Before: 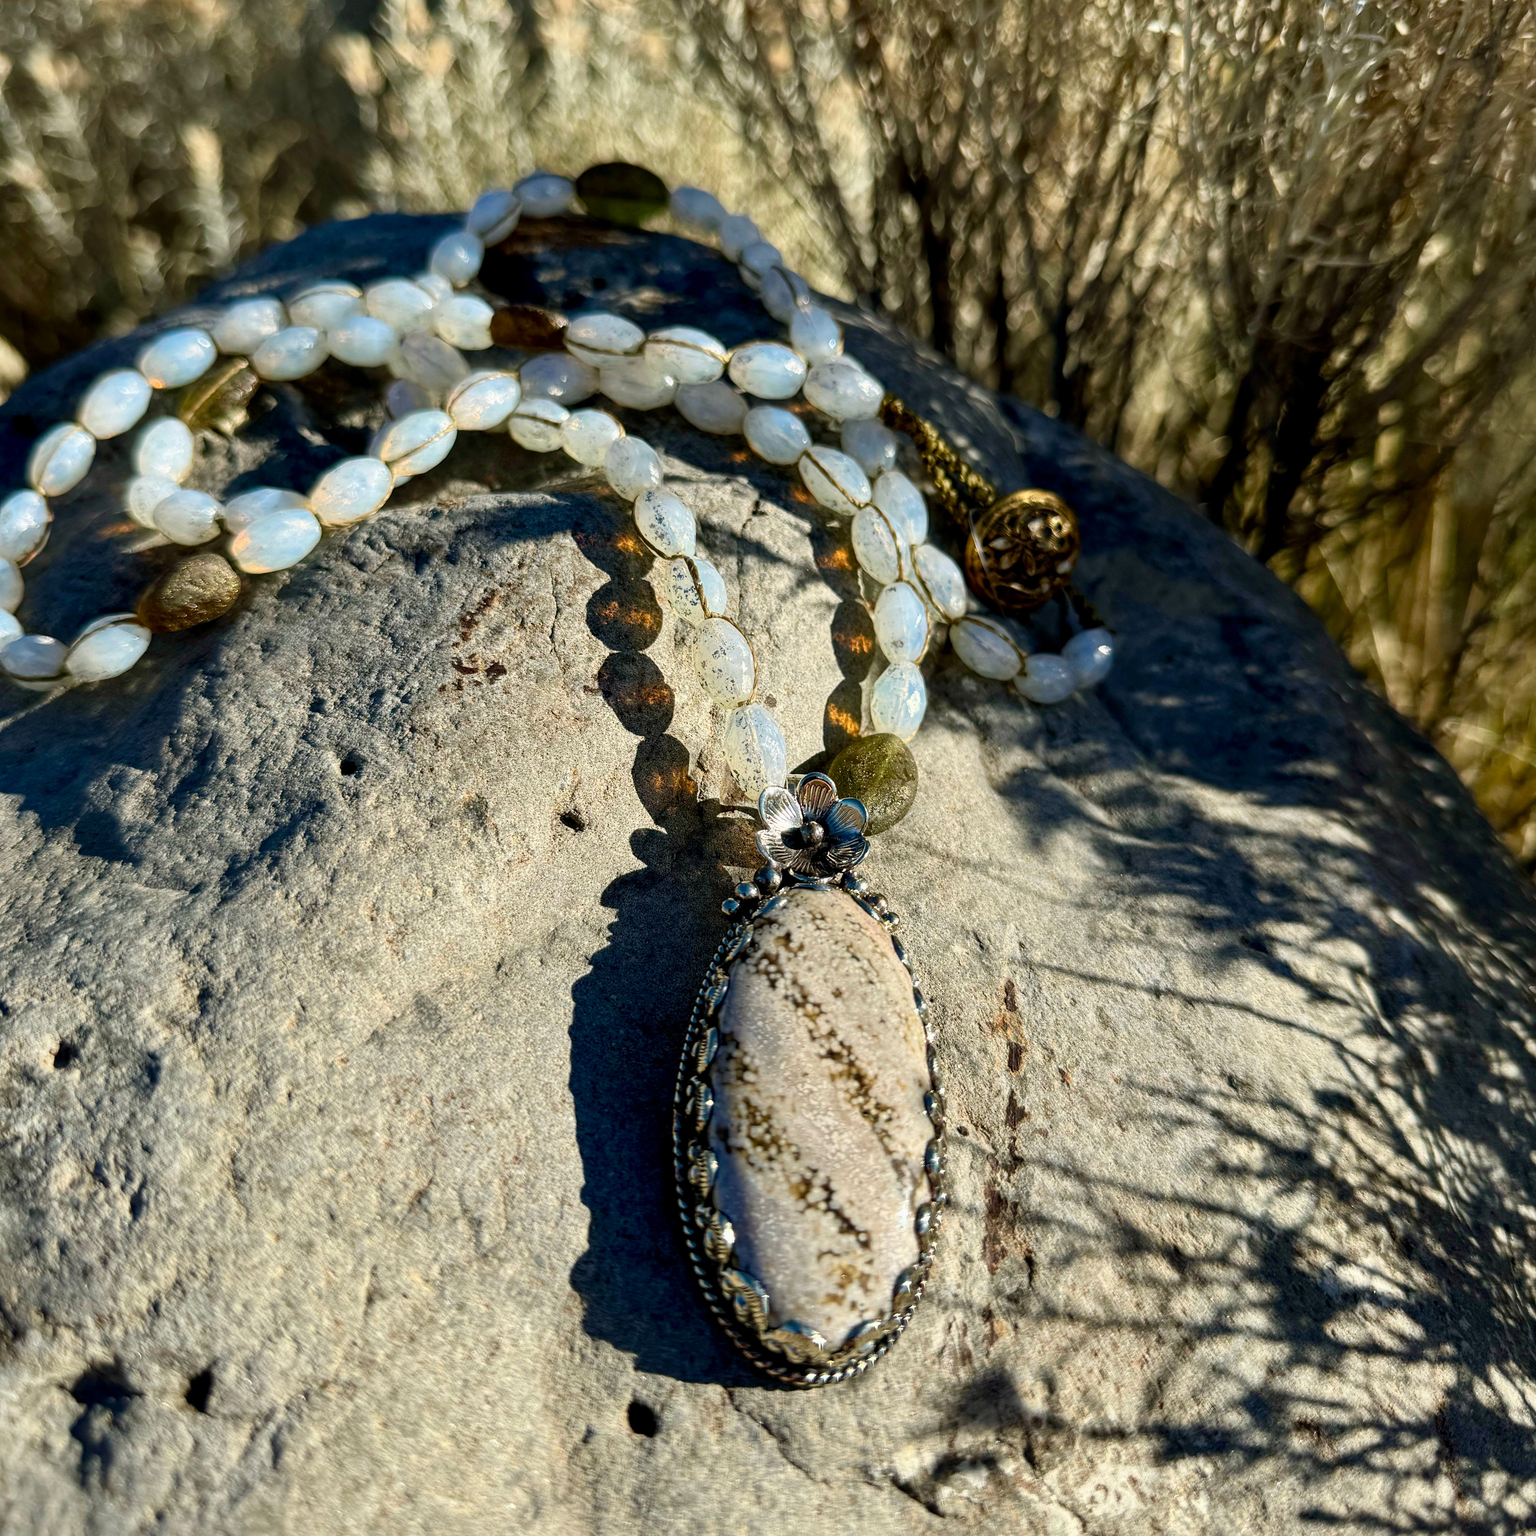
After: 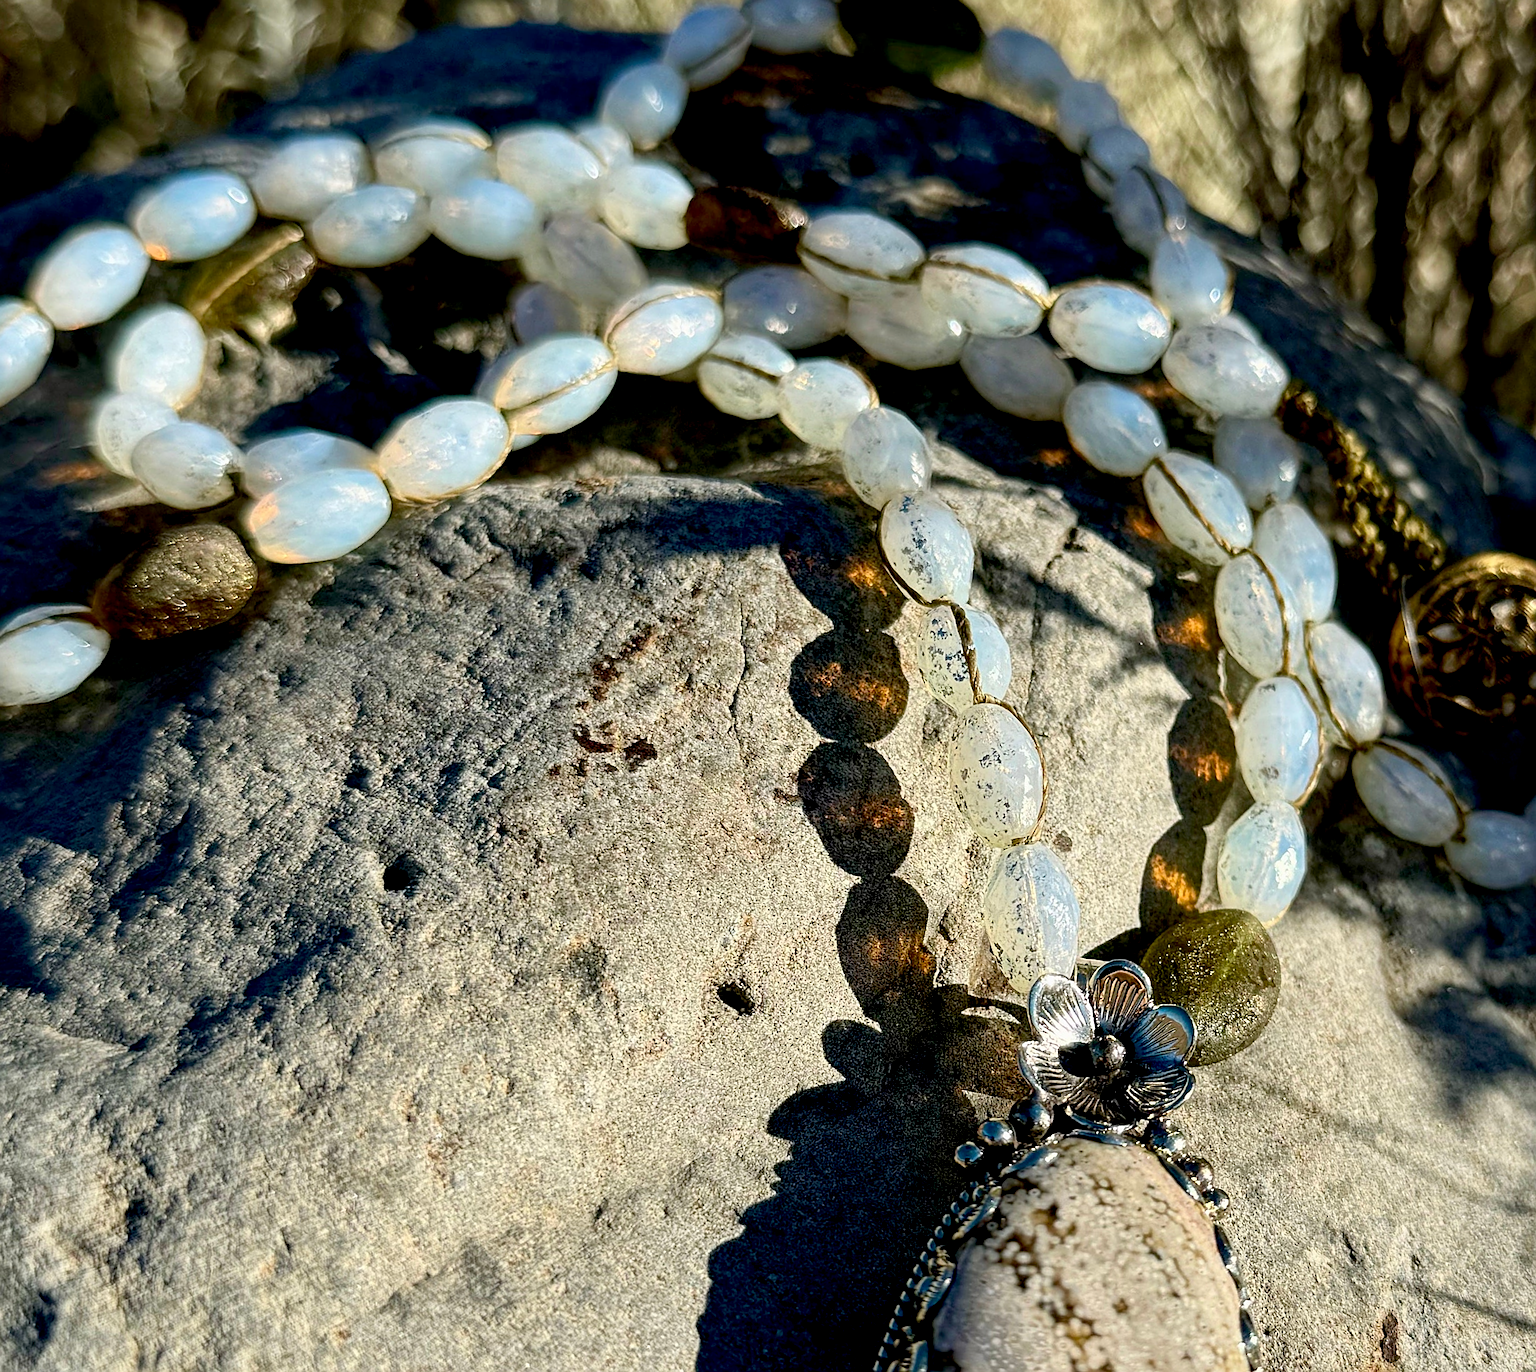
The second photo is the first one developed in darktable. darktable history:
sharpen: on, module defaults
crop and rotate: angle -5.73°, left 2.212%, top 6.932%, right 27.763%, bottom 30.464%
exposure: black level correction 0.01, exposure 0.012 EV, compensate highlight preservation false
